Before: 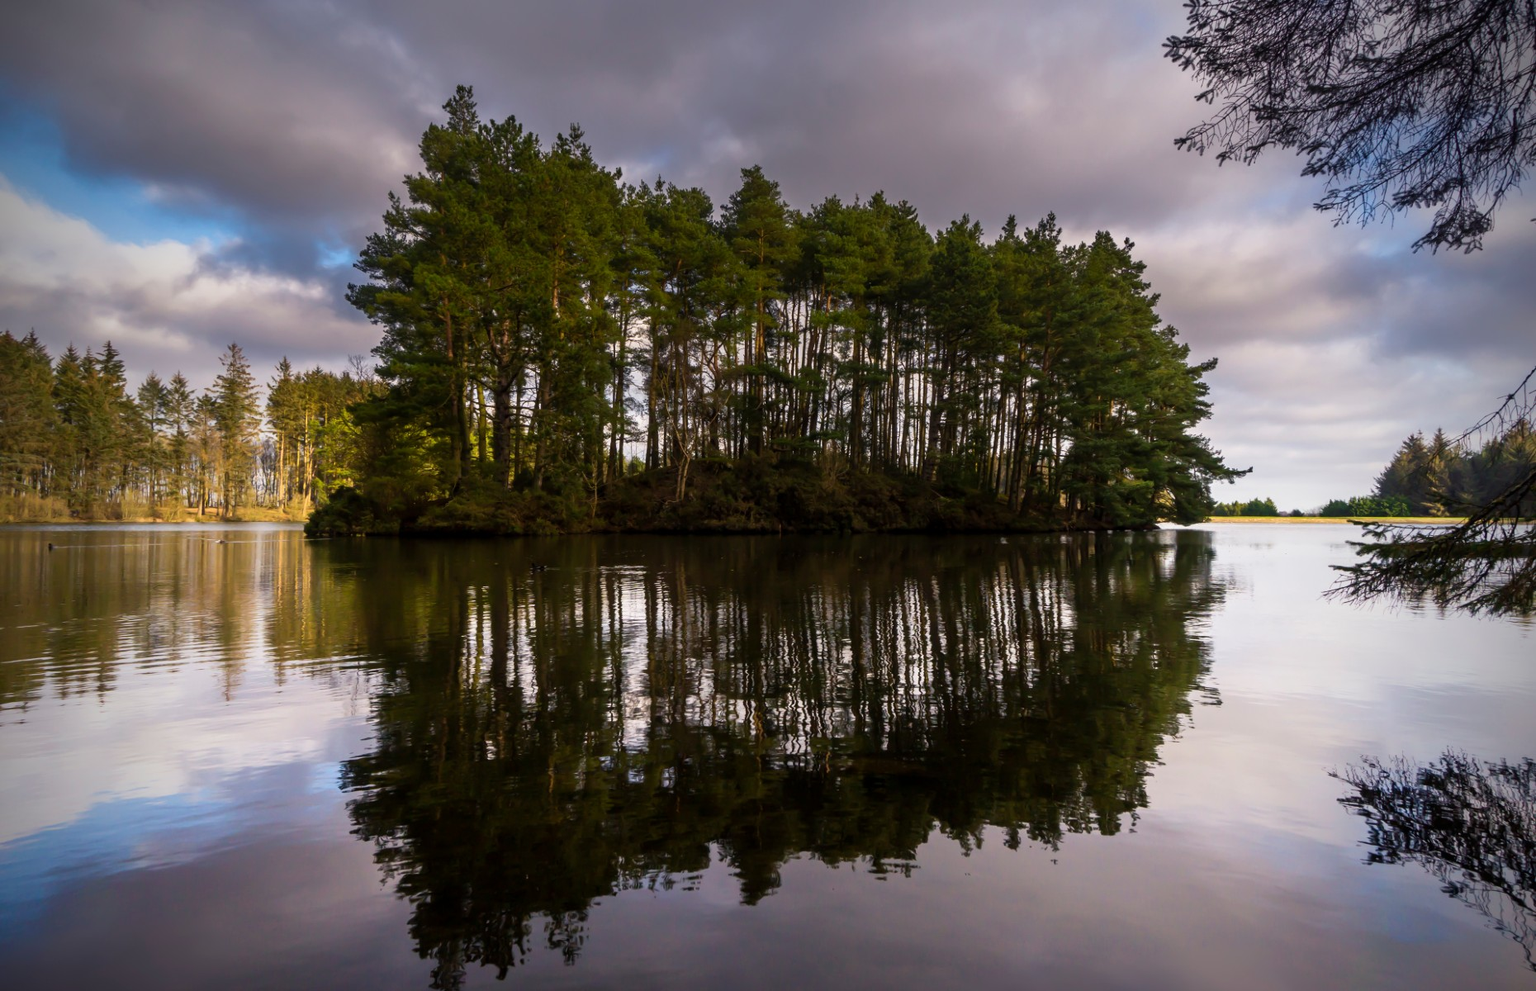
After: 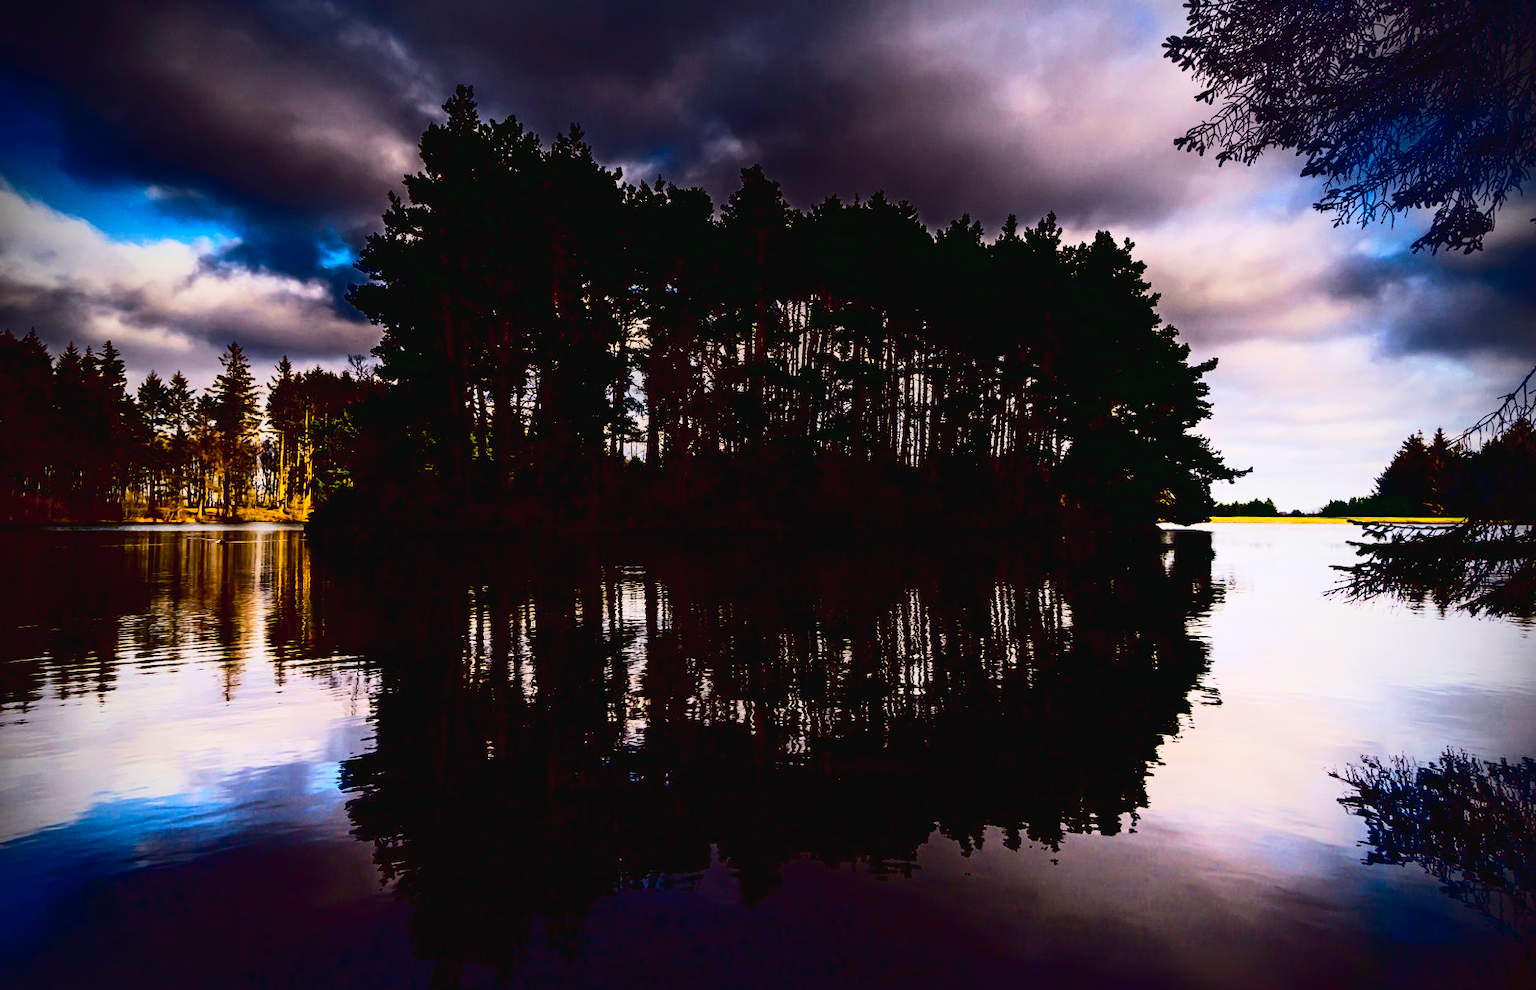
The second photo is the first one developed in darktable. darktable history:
contrast equalizer: y [[0.439, 0.44, 0.442, 0.457, 0.493, 0.498], [0.5 ×6], [0.5 ×6], [0 ×6], [0 ×6]]
contrast brightness saturation: contrast 0.778, brightness -0.985, saturation 0.994
tone curve: curves: ch0 [(0, 0.024) (0.119, 0.146) (0.474, 0.464) (0.718, 0.721) (0.817, 0.839) (1, 0.998)]; ch1 [(0, 0) (0.377, 0.416) (0.439, 0.451) (0.477, 0.477) (0.501, 0.497) (0.538, 0.544) (0.58, 0.602) (0.664, 0.676) (0.783, 0.804) (1, 1)]; ch2 [(0, 0) (0.38, 0.405) (0.463, 0.456) (0.498, 0.497) (0.524, 0.535) (0.578, 0.576) (0.648, 0.665) (1, 1)], preserve colors none
